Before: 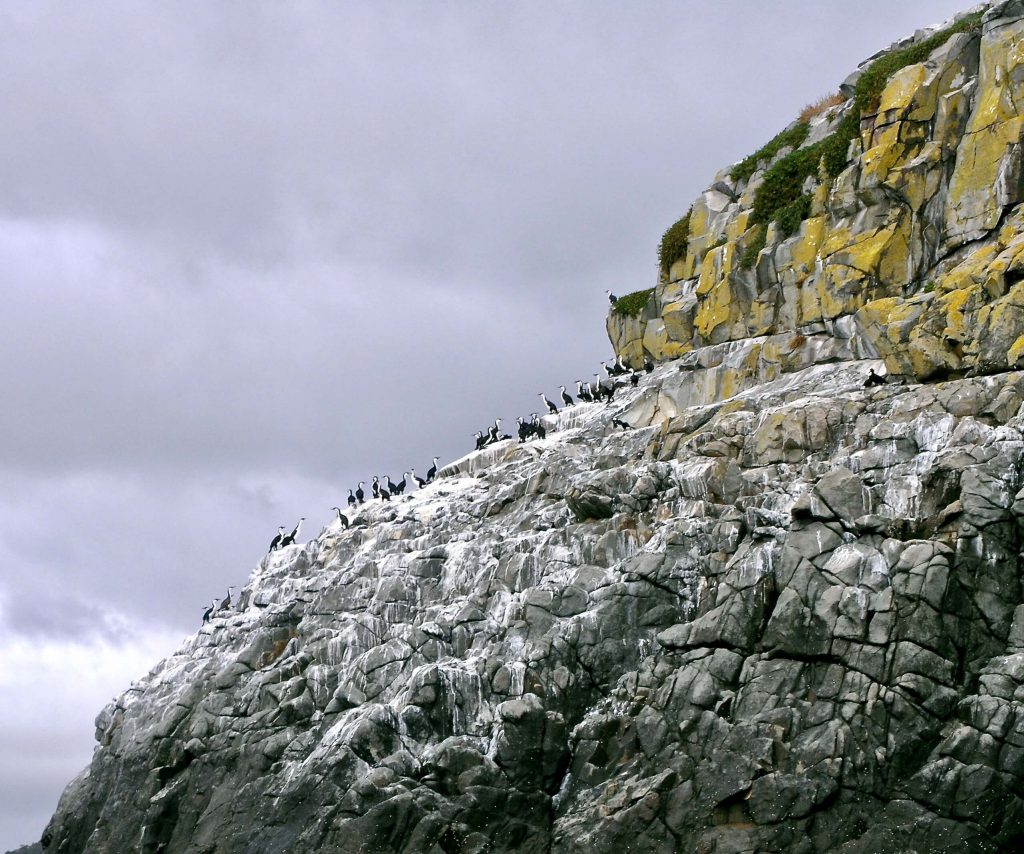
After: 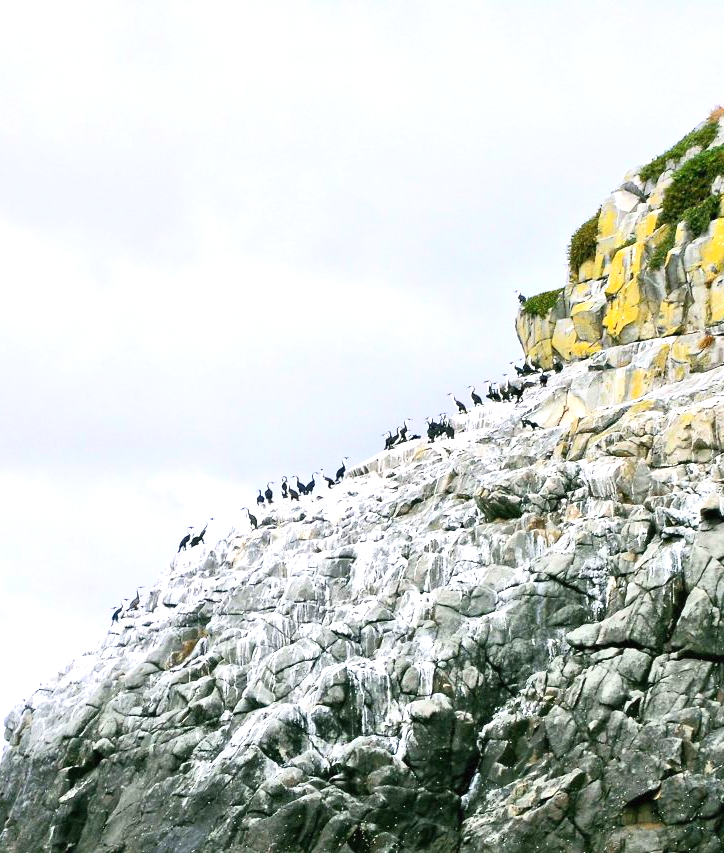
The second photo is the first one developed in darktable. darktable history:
crop and rotate: left 8.967%, right 20.301%
exposure: black level correction 0, exposure 0.891 EV, compensate highlight preservation false
contrast brightness saturation: contrast 0.205, brightness 0.169, saturation 0.223
